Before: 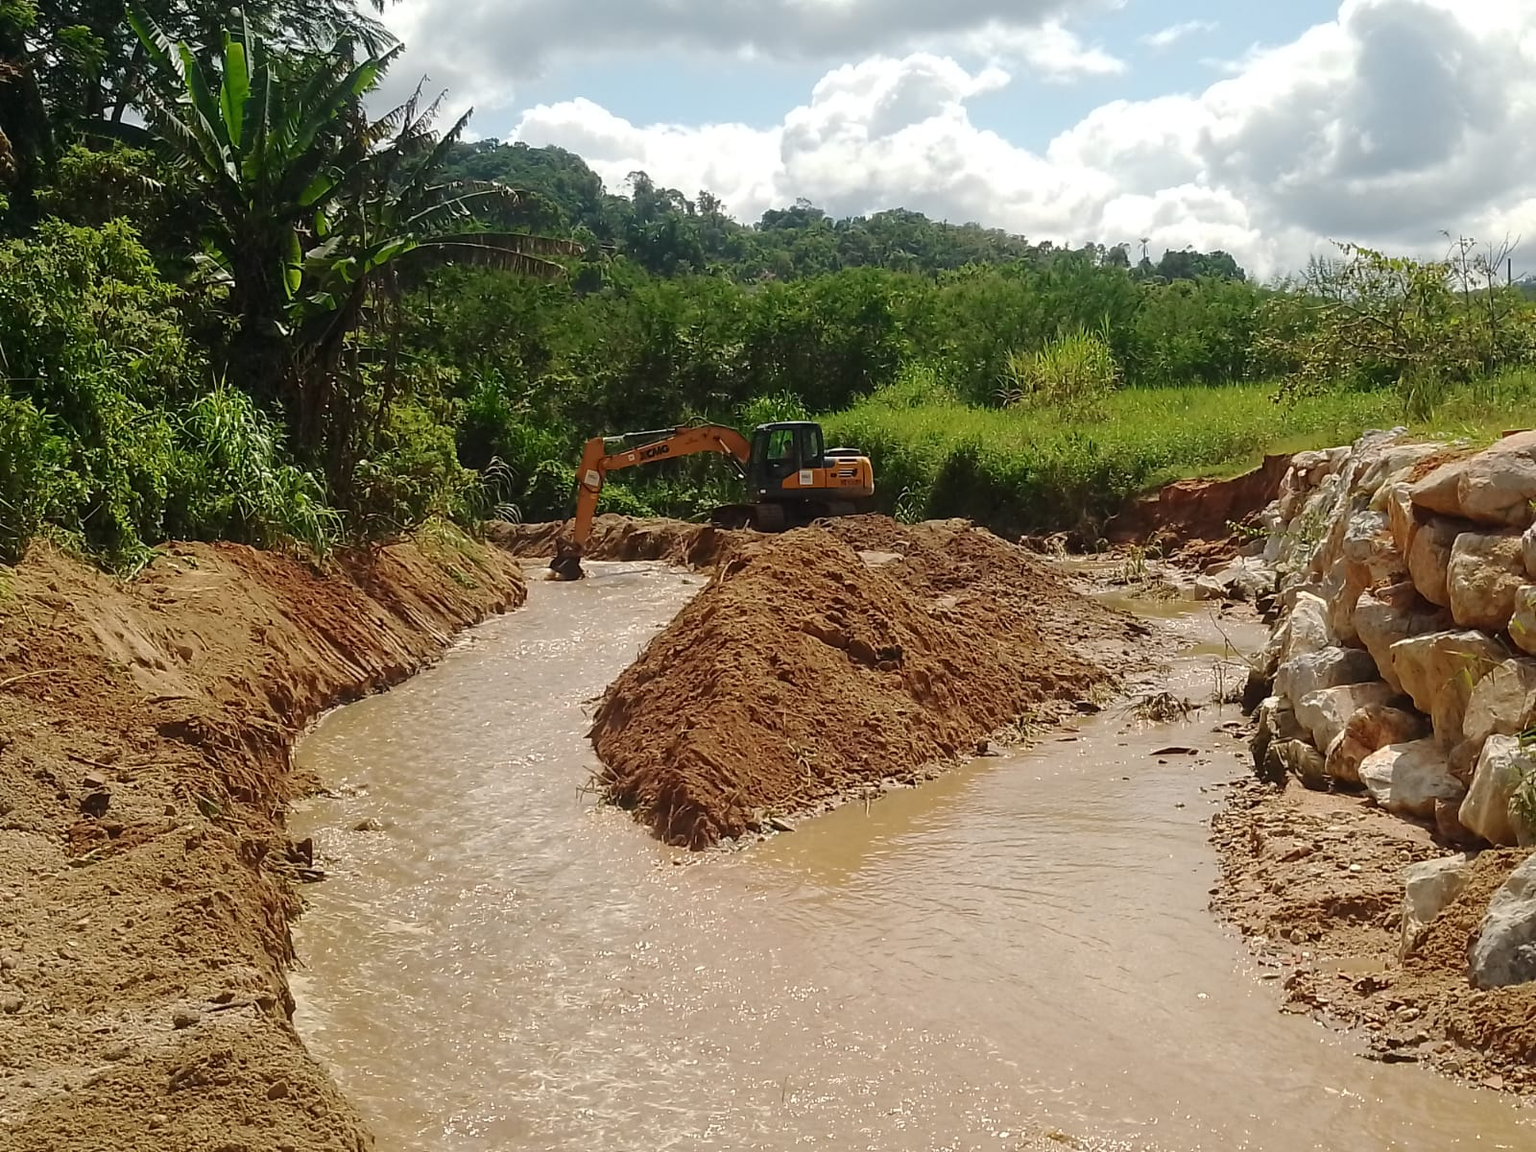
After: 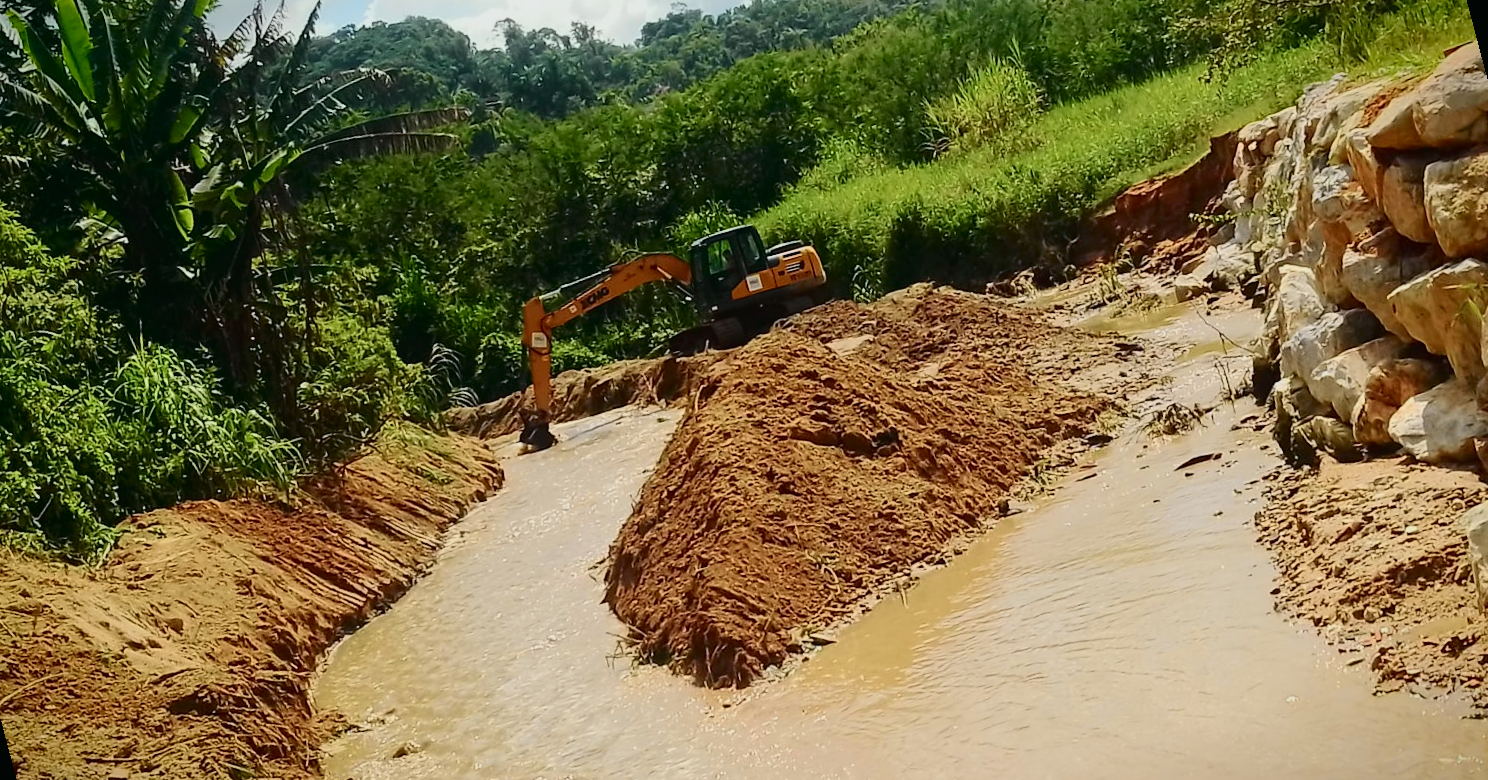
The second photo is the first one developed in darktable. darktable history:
vignetting: fall-off start 98.29%, fall-off radius 100%, brightness -1, saturation 0.5, width/height ratio 1.428
tone curve: curves: ch0 [(0, 0.017) (0.091, 0.046) (0.298, 0.287) (0.439, 0.482) (0.64, 0.729) (0.785, 0.817) (0.995, 0.917)]; ch1 [(0, 0) (0.384, 0.365) (0.463, 0.447) (0.486, 0.474) (0.503, 0.497) (0.526, 0.52) (0.555, 0.564) (0.578, 0.595) (0.638, 0.644) (0.766, 0.773) (1, 1)]; ch2 [(0, 0) (0.374, 0.344) (0.449, 0.434) (0.501, 0.501) (0.528, 0.519) (0.569, 0.589) (0.61, 0.646) (0.666, 0.688) (1, 1)], color space Lab, independent channels, preserve colors none
rotate and perspective: rotation -14.8°, crop left 0.1, crop right 0.903, crop top 0.25, crop bottom 0.748
